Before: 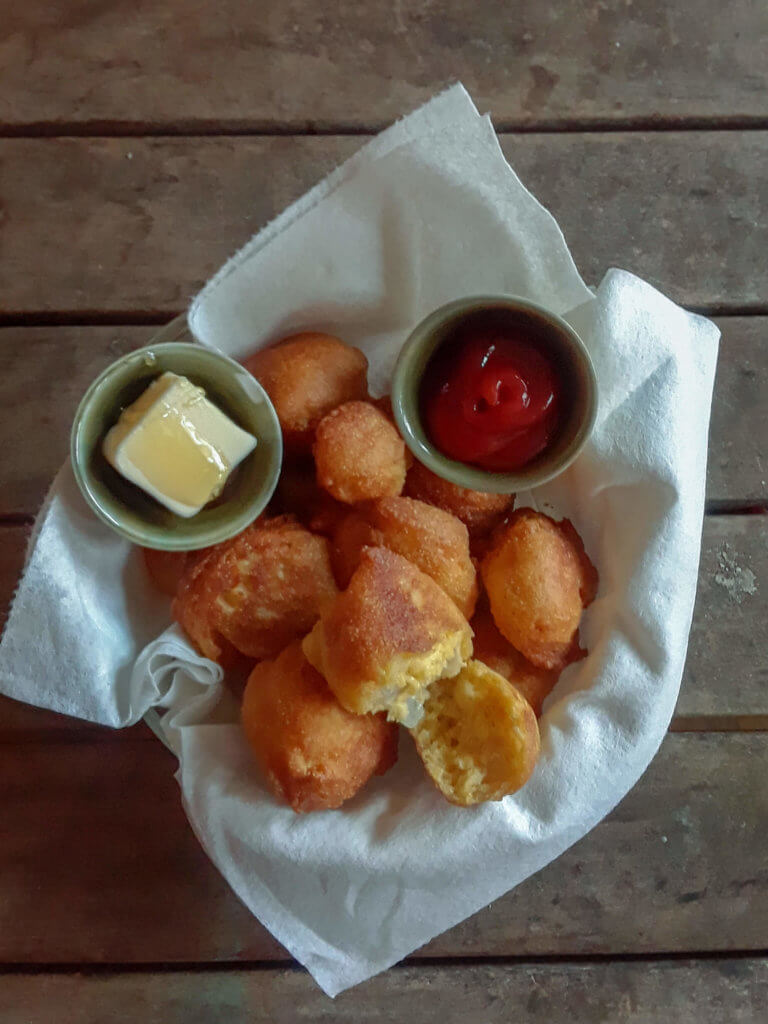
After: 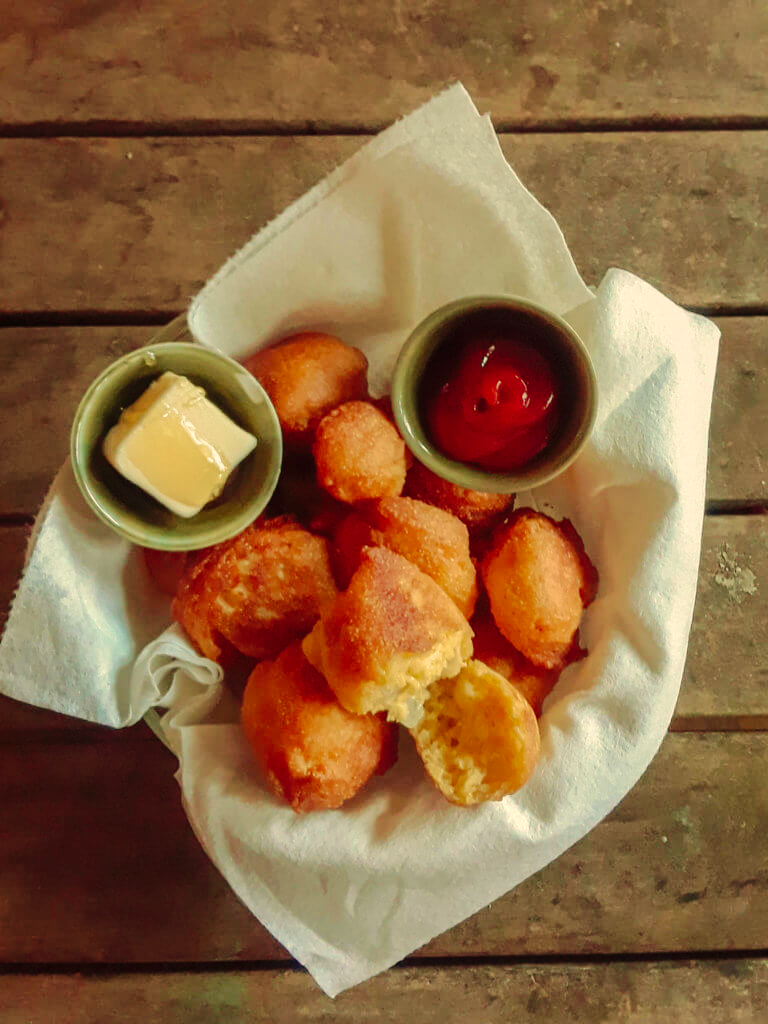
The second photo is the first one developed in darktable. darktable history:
tone curve: curves: ch0 [(0, 0) (0.003, 0.015) (0.011, 0.021) (0.025, 0.032) (0.044, 0.046) (0.069, 0.062) (0.1, 0.08) (0.136, 0.117) (0.177, 0.165) (0.224, 0.221) (0.277, 0.298) (0.335, 0.385) (0.399, 0.469) (0.468, 0.558) (0.543, 0.637) (0.623, 0.708) (0.709, 0.771) (0.801, 0.84) (0.898, 0.907) (1, 1)], preserve colors none
white balance: red 1.138, green 0.996, blue 0.812
rotate and perspective: automatic cropping original format, crop left 0, crop top 0
velvia: strength 50%
